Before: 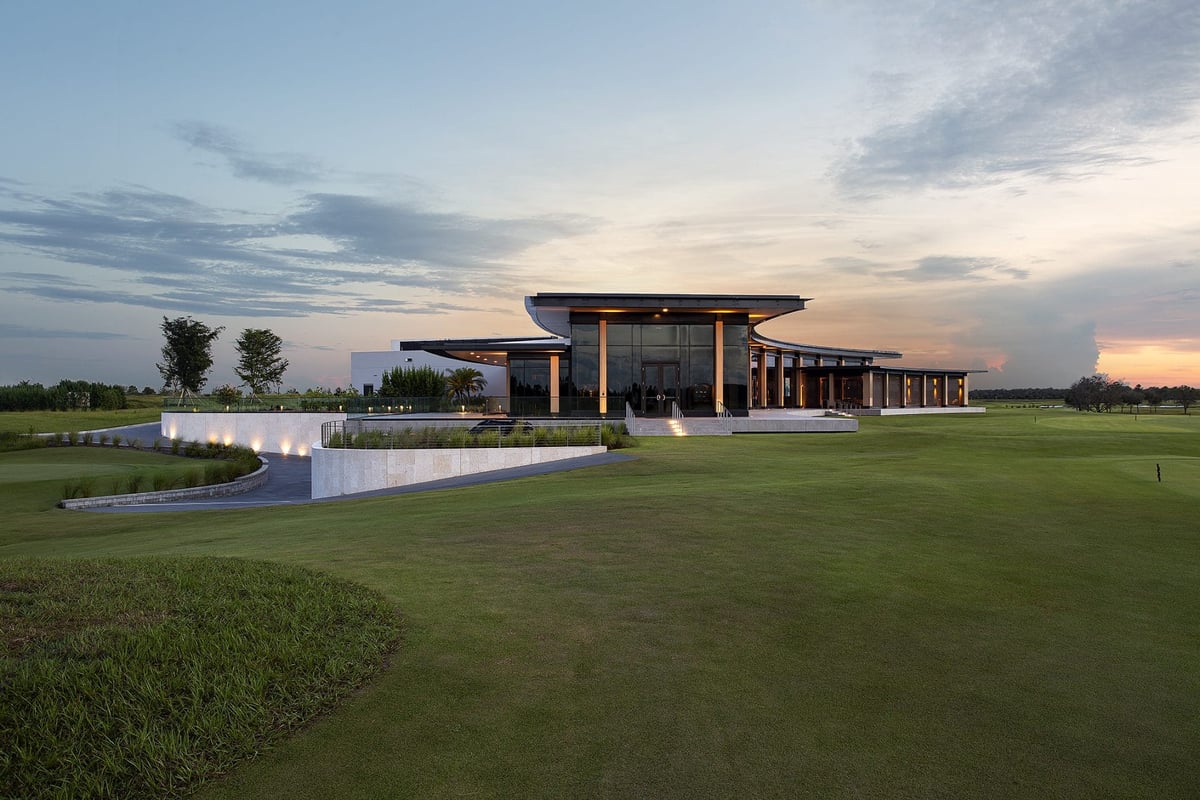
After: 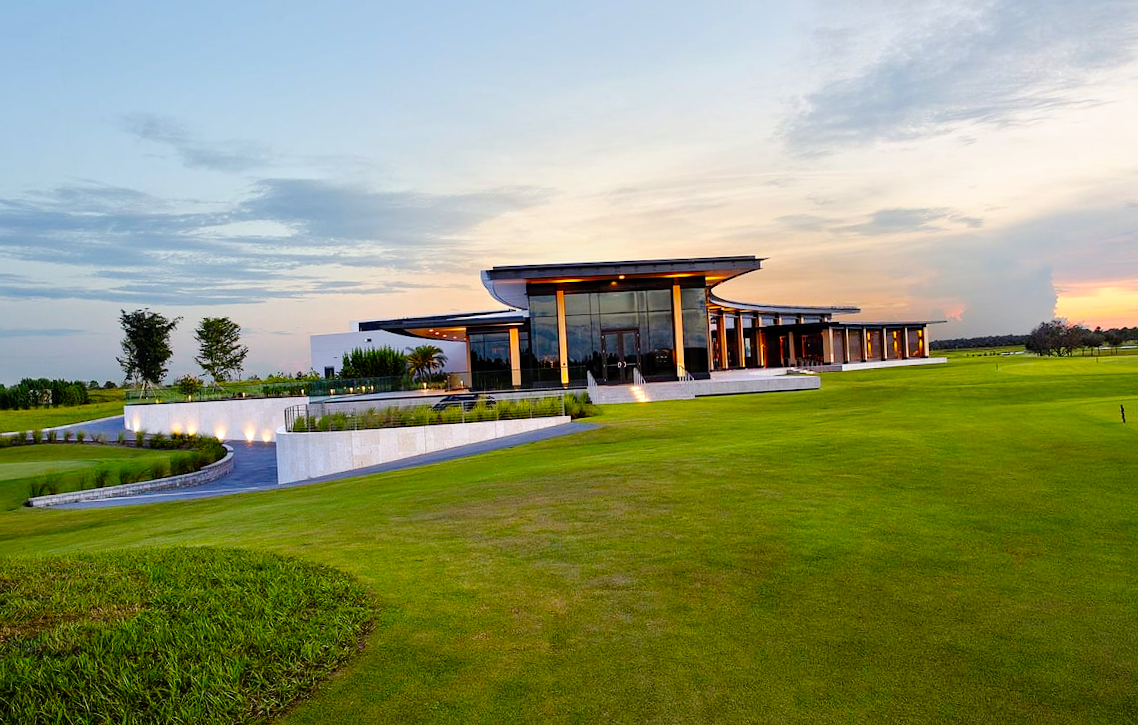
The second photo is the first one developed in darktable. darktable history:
tone curve: curves: ch0 [(0, 0) (0.003, 0) (0.011, 0.001) (0.025, 0.003) (0.044, 0.005) (0.069, 0.012) (0.1, 0.023) (0.136, 0.039) (0.177, 0.088) (0.224, 0.15) (0.277, 0.24) (0.335, 0.337) (0.399, 0.437) (0.468, 0.535) (0.543, 0.629) (0.623, 0.71) (0.709, 0.782) (0.801, 0.856) (0.898, 0.94) (1, 1)], preserve colors none
tone equalizer: -8 EV 1 EV, -7 EV 1 EV, -6 EV 1 EV, -5 EV 1 EV, -4 EV 1 EV, -3 EV 0.75 EV, -2 EV 0.5 EV, -1 EV 0.25 EV
rotate and perspective: rotation -3°, crop left 0.031, crop right 0.968, crop top 0.07, crop bottom 0.93
exposure: exposure -0.04 EV, compensate highlight preservation false
color balance rgb: linear chroma grading › global chroma 10%, perceptual saturation grading › global saturation 30%, global vibrance 10%
crop: left 1.743%, right 0.268%, bottom 2.011%
